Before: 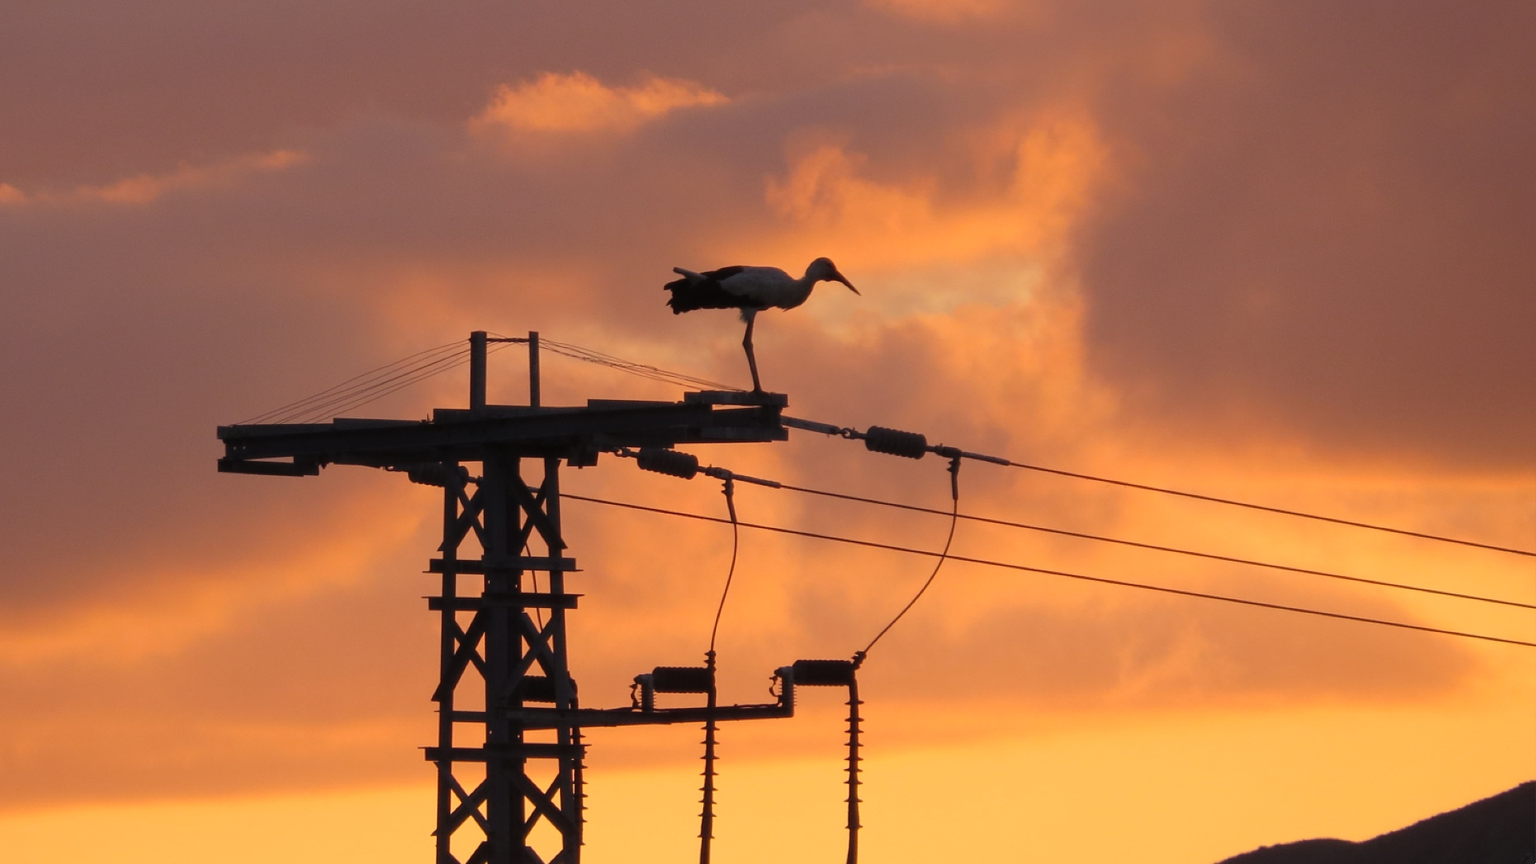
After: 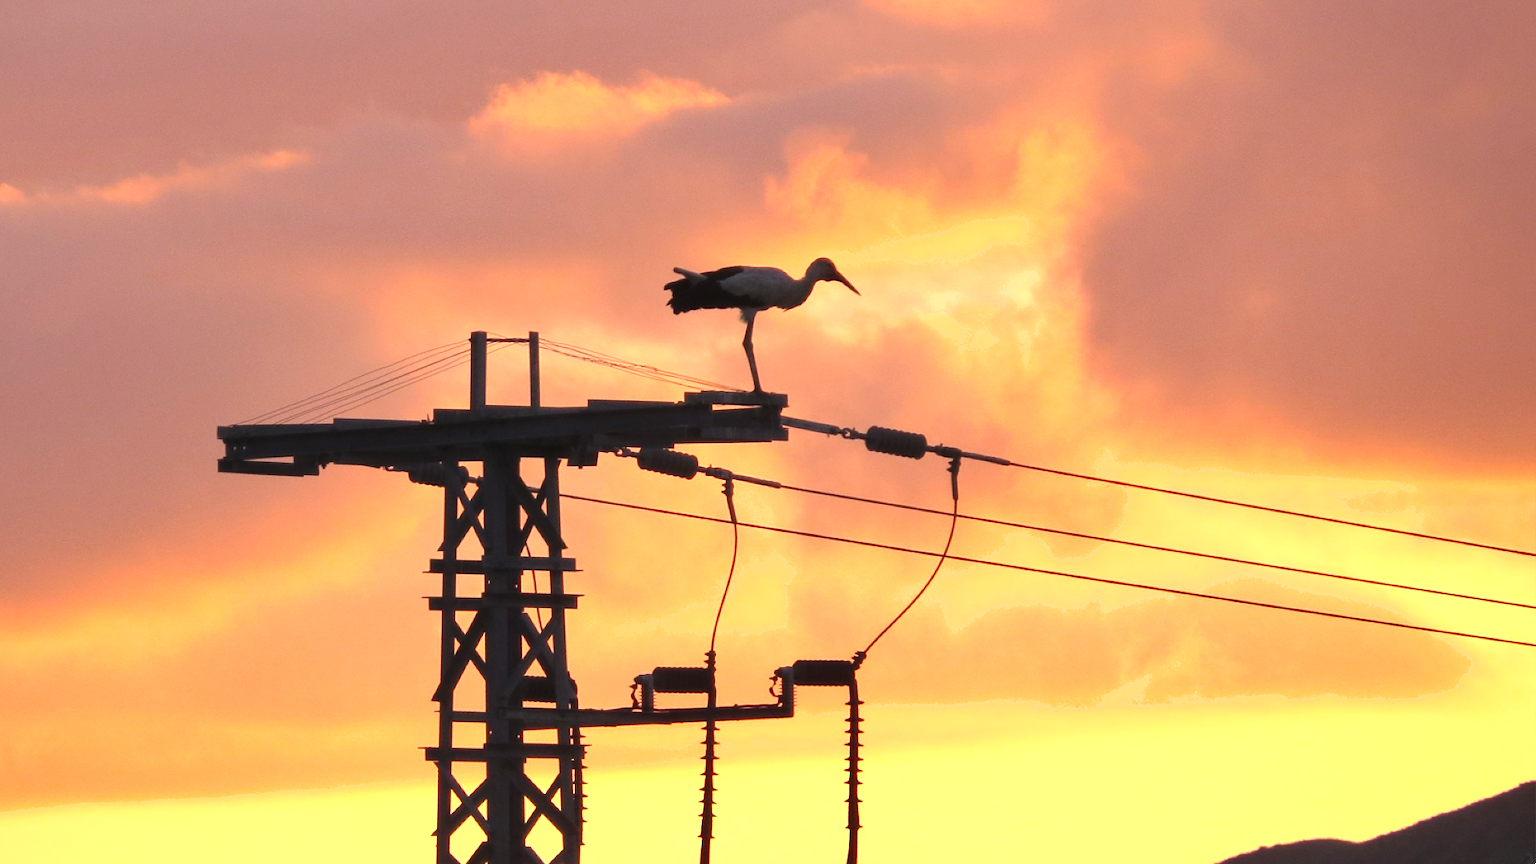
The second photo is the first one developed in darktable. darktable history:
exposure: black level correction 0, exposure 1.2 EV, compensate highlight preservation false
shadows and highlights: shadows 29.53, highlights -30.36, low approximation 0.01, soften with gaussian
tone equalizer: on, module defaults
